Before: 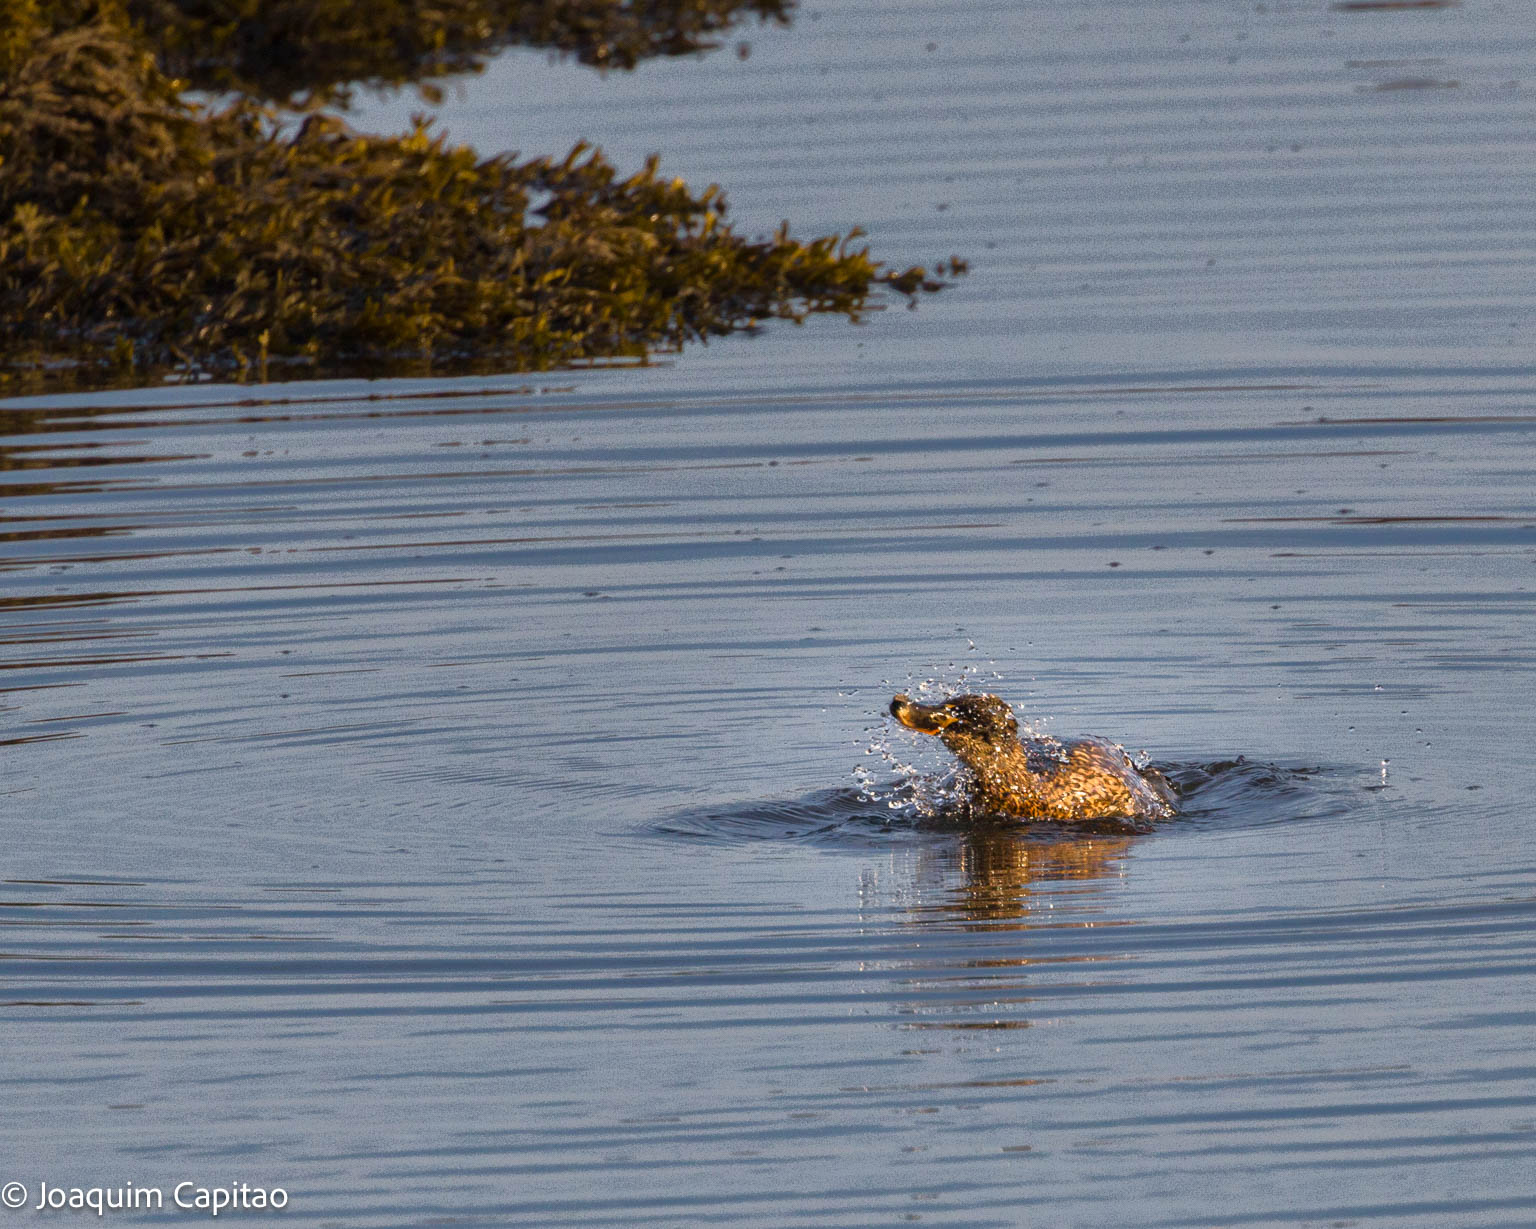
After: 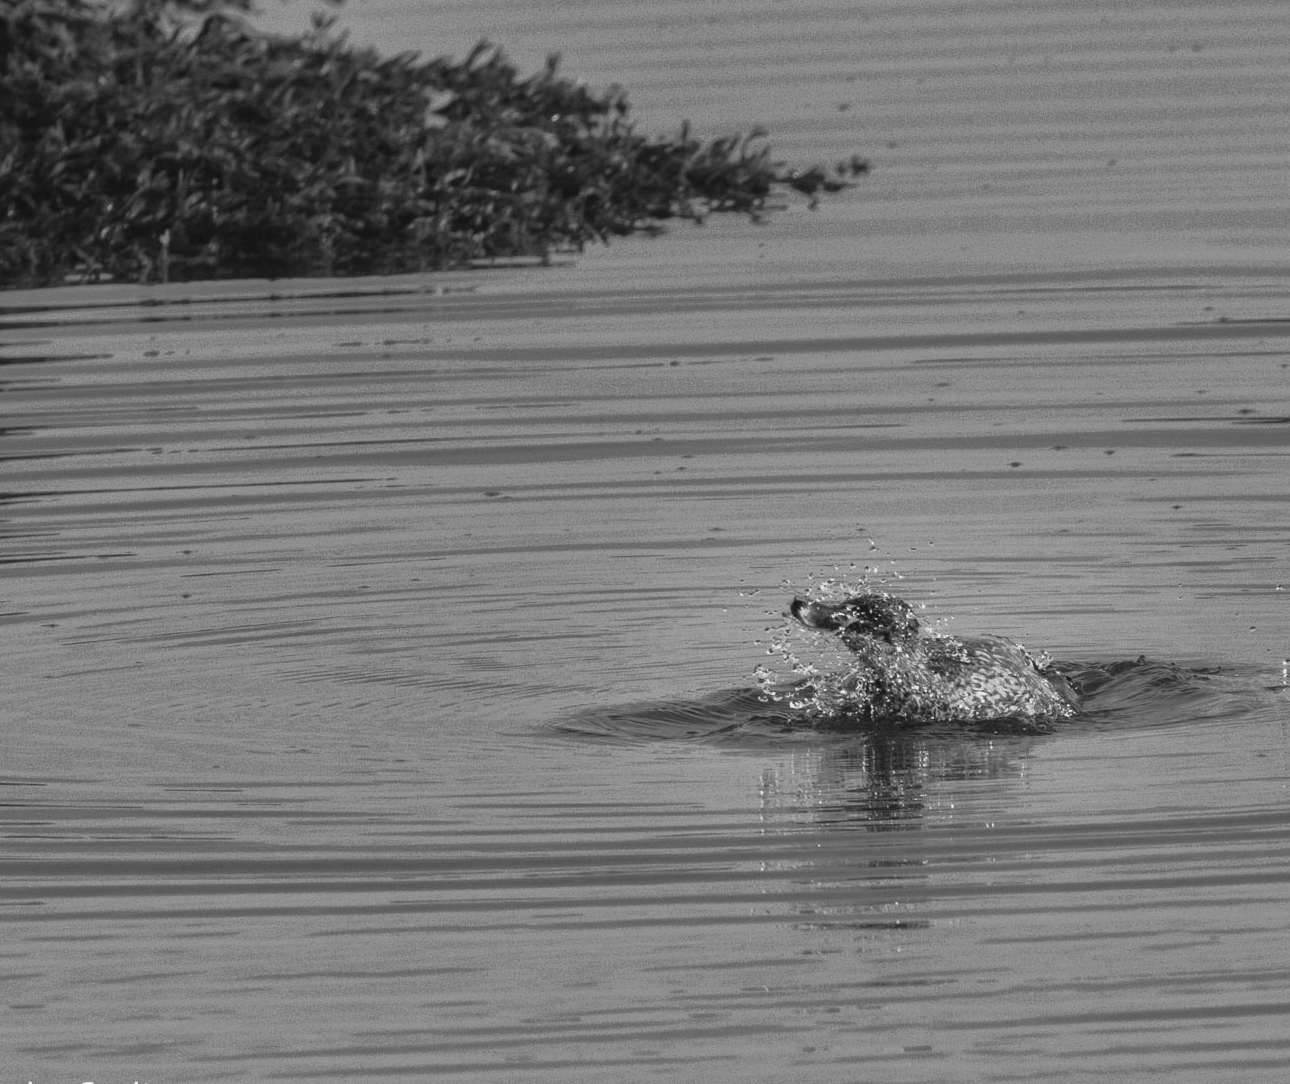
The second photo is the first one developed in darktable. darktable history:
contrast brightness saturation: contrast -0.1, saturation -0.1
crop: left 6.446%, top 8.188%, right 9.538%, bottom 3.548%
monochrome: a 32, b 64, size 2.3
